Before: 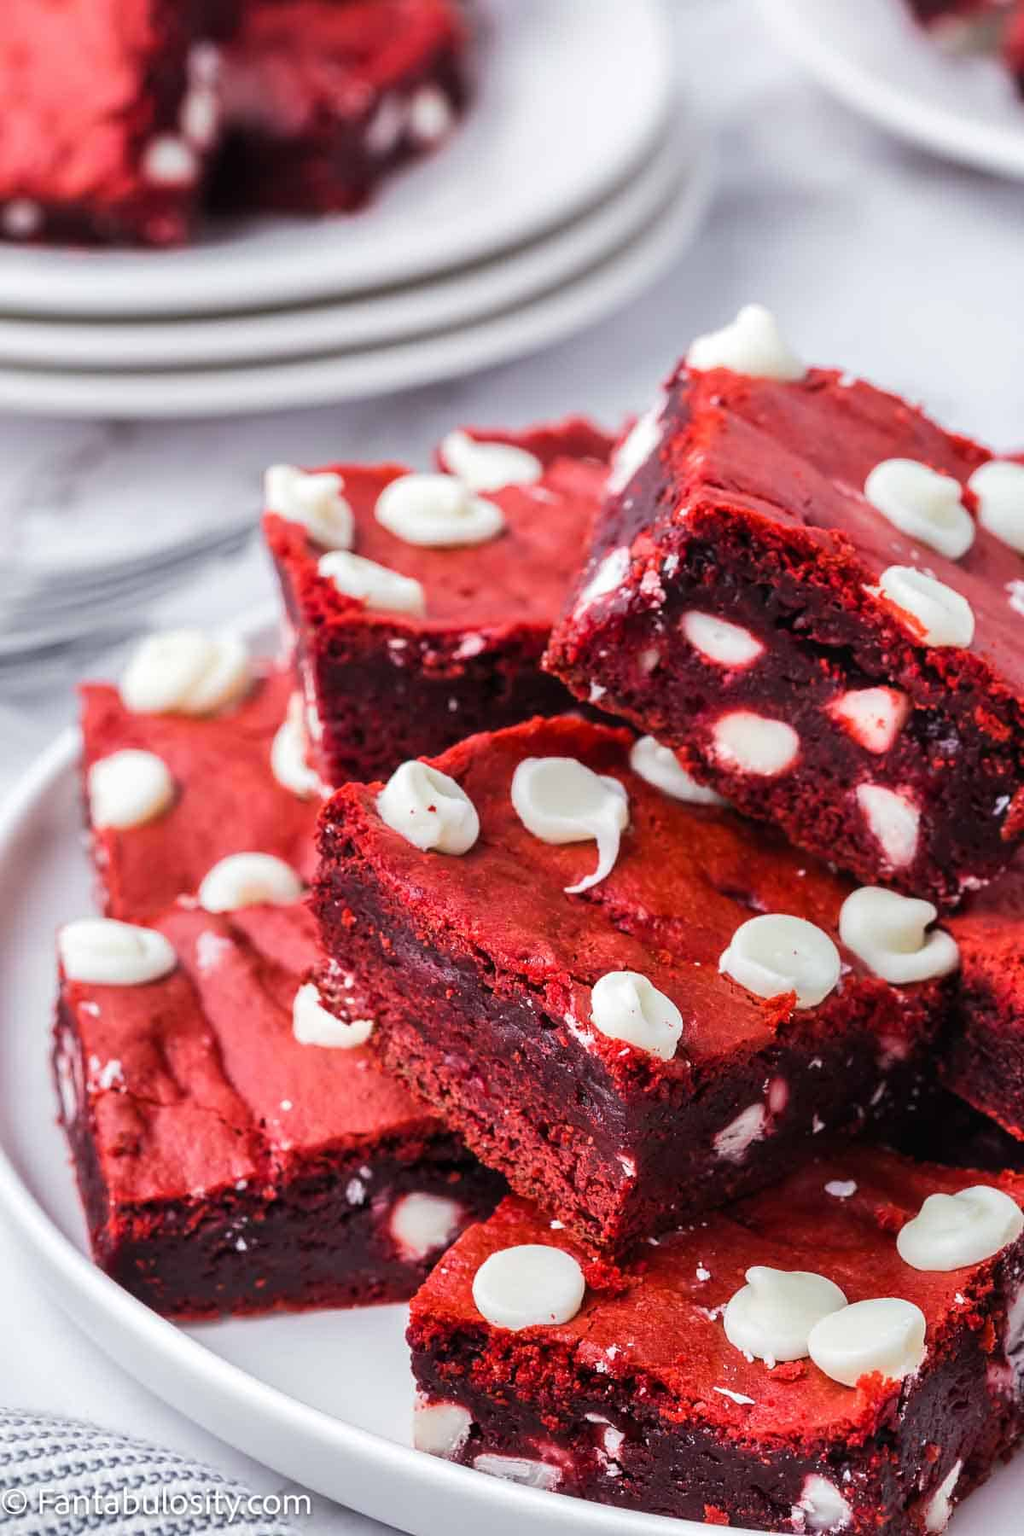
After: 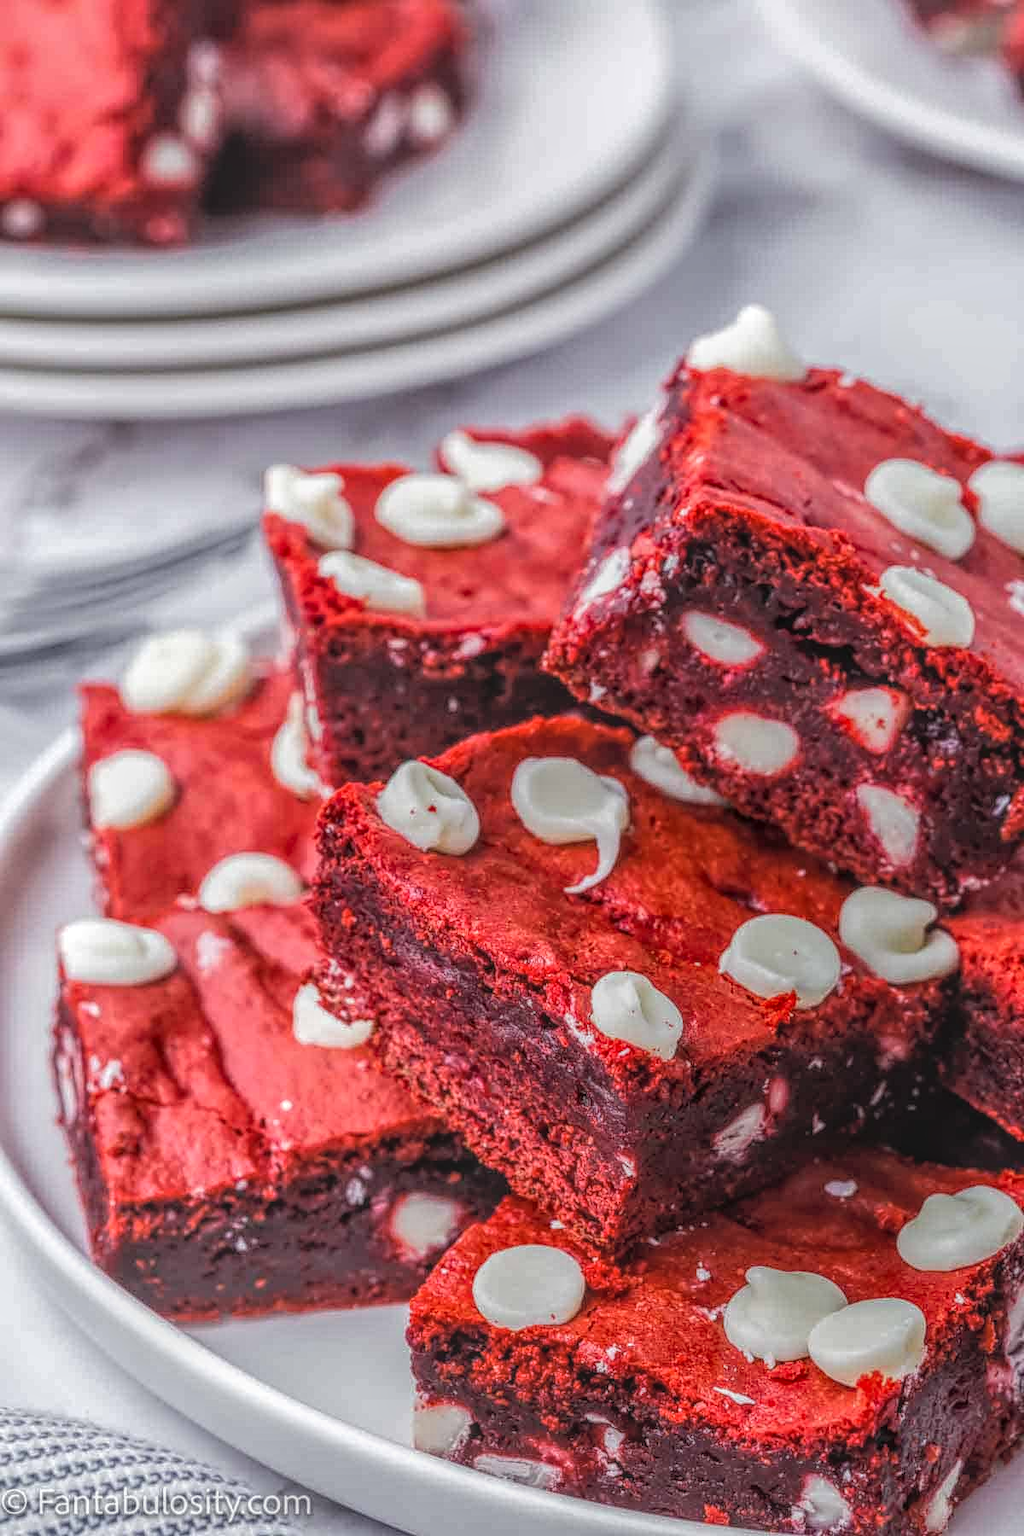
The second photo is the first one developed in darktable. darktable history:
local contrast: highlights 20%, shadows 28%, detail 200%, midtone range 0.2
